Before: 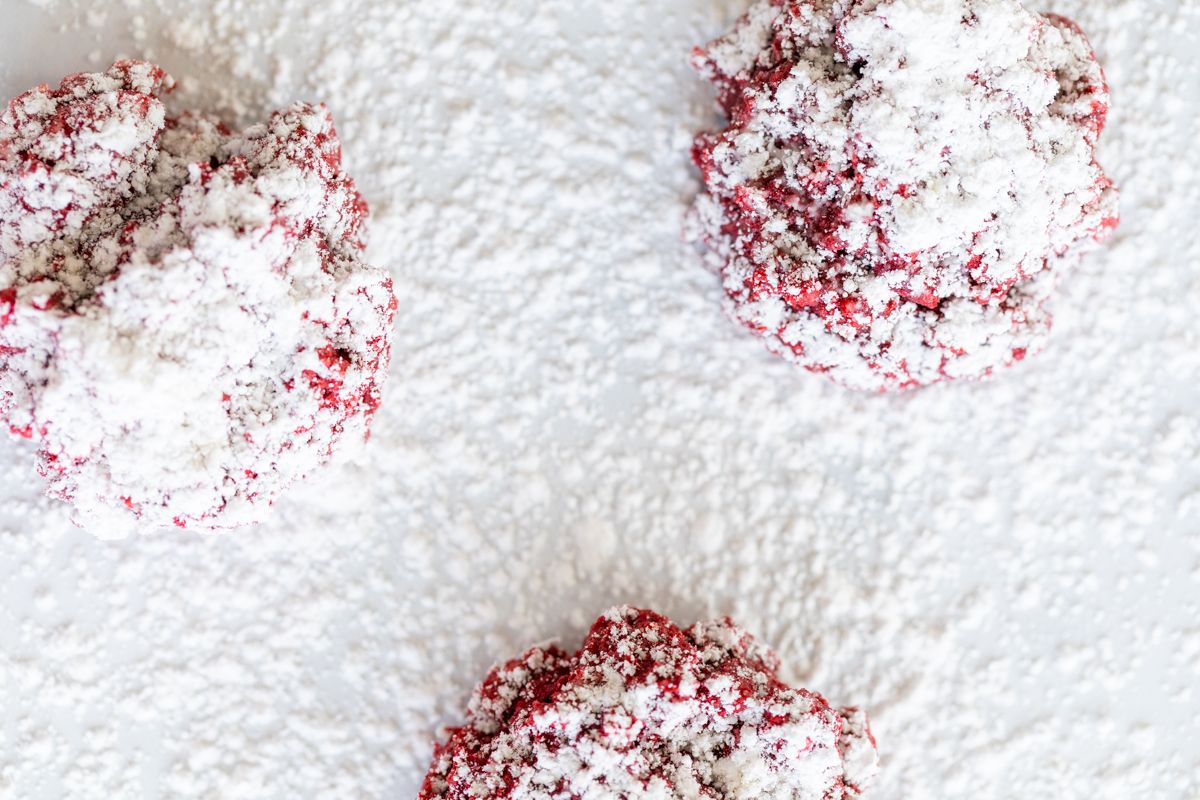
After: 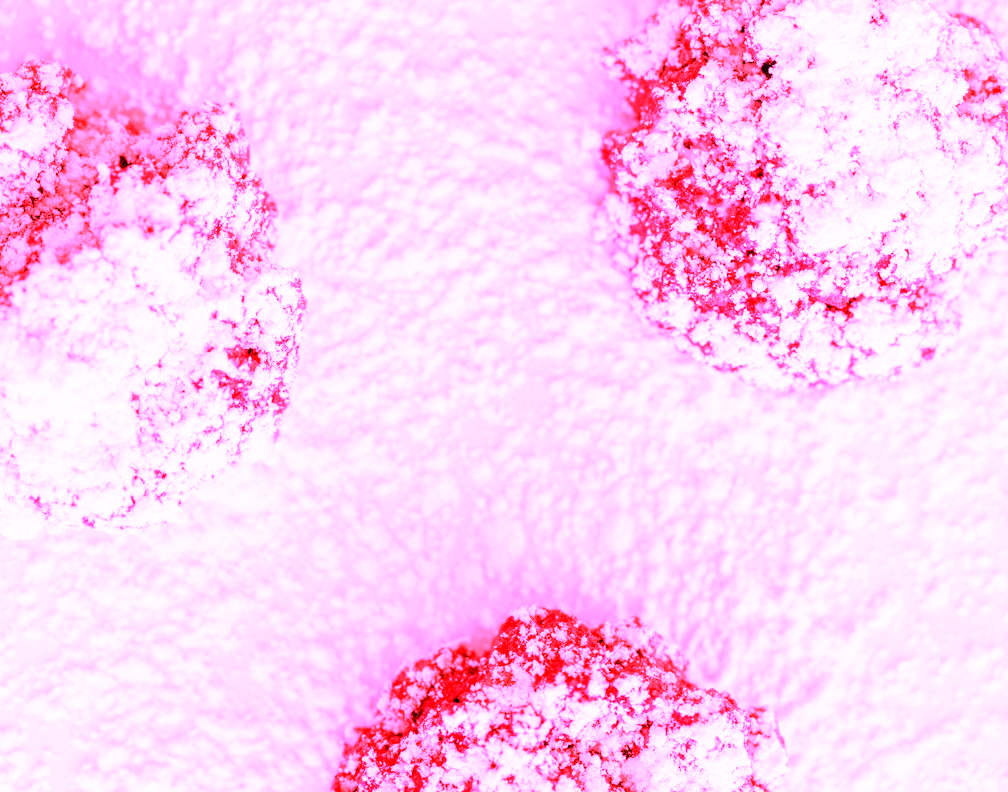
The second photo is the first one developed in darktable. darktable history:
white balance: red 4.26, blue 1.802
crop: left 7.598%, right 7.873%
